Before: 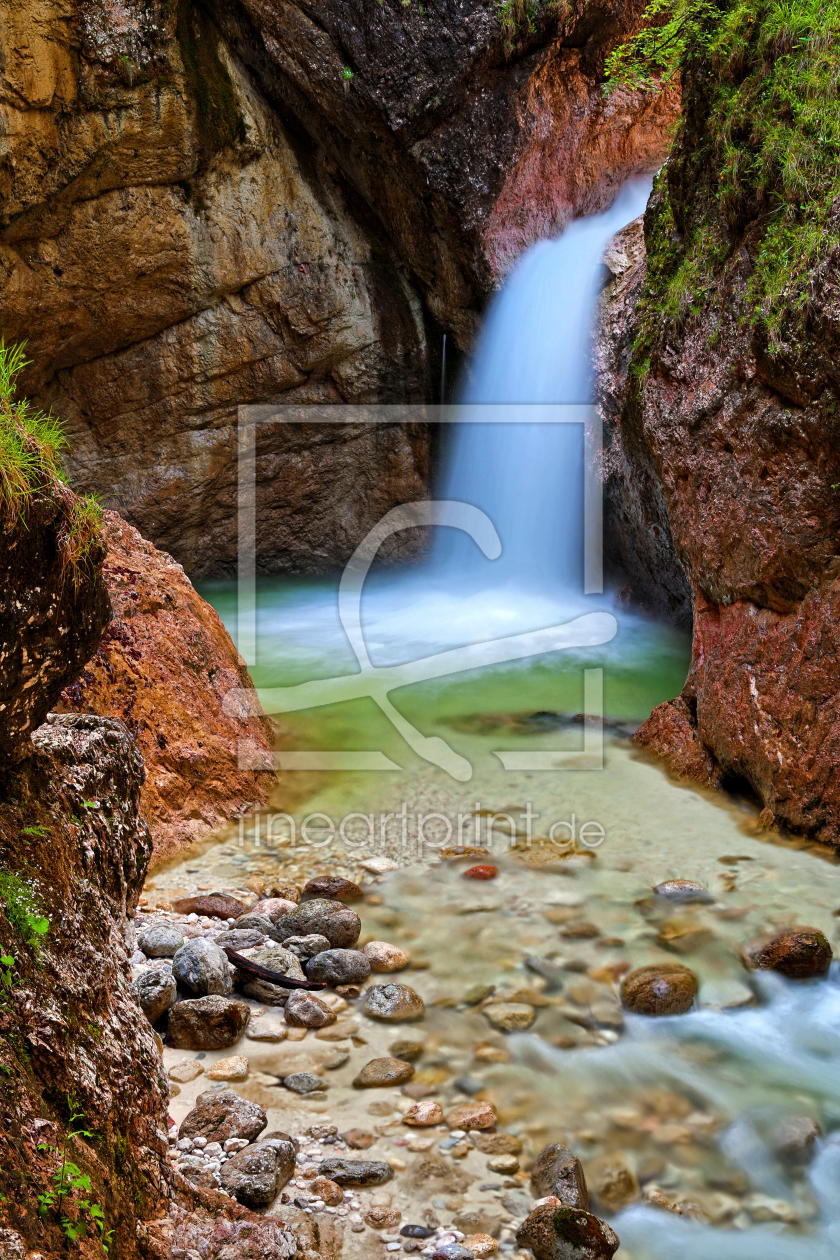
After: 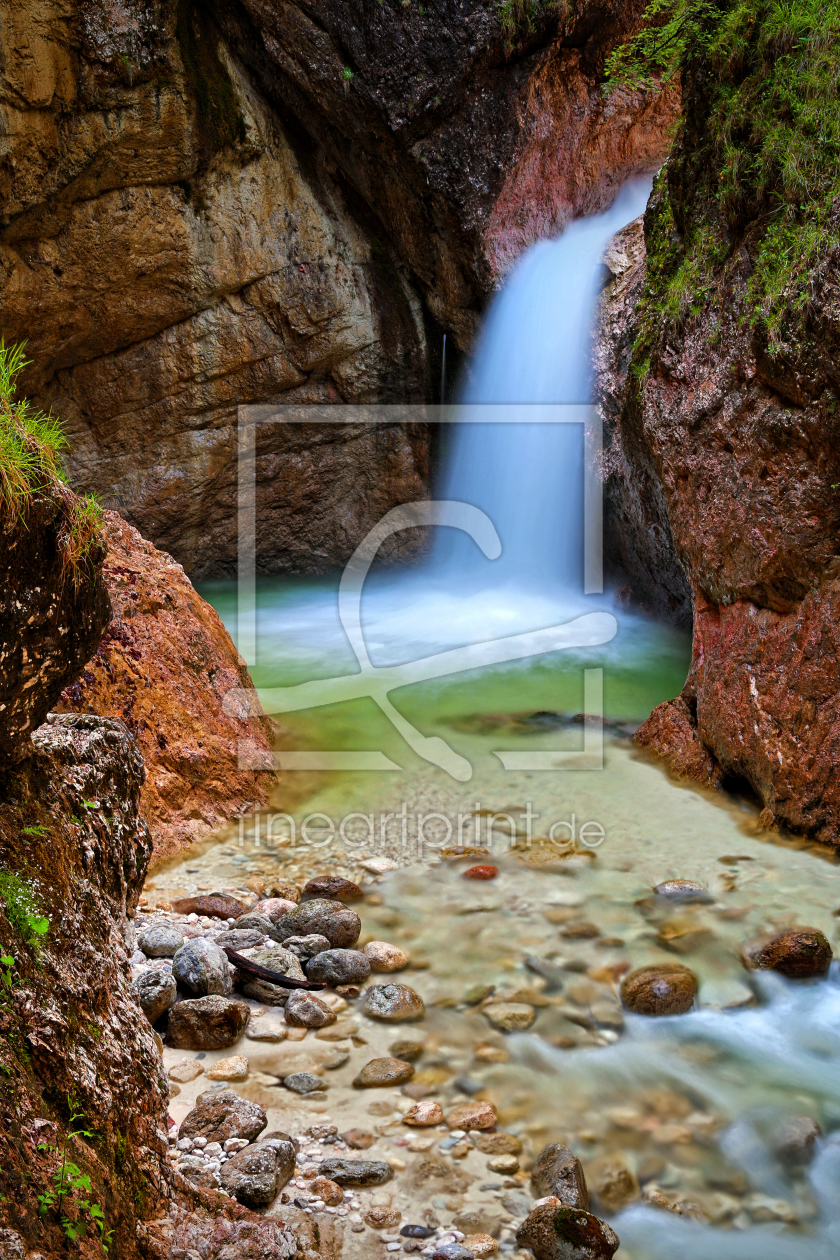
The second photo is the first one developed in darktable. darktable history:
vignetting: fall-off start 88.92%, fall-off radius 44.04%, saturation -0.017, center (-0.035, 0.149), width/height ratio 1.169
